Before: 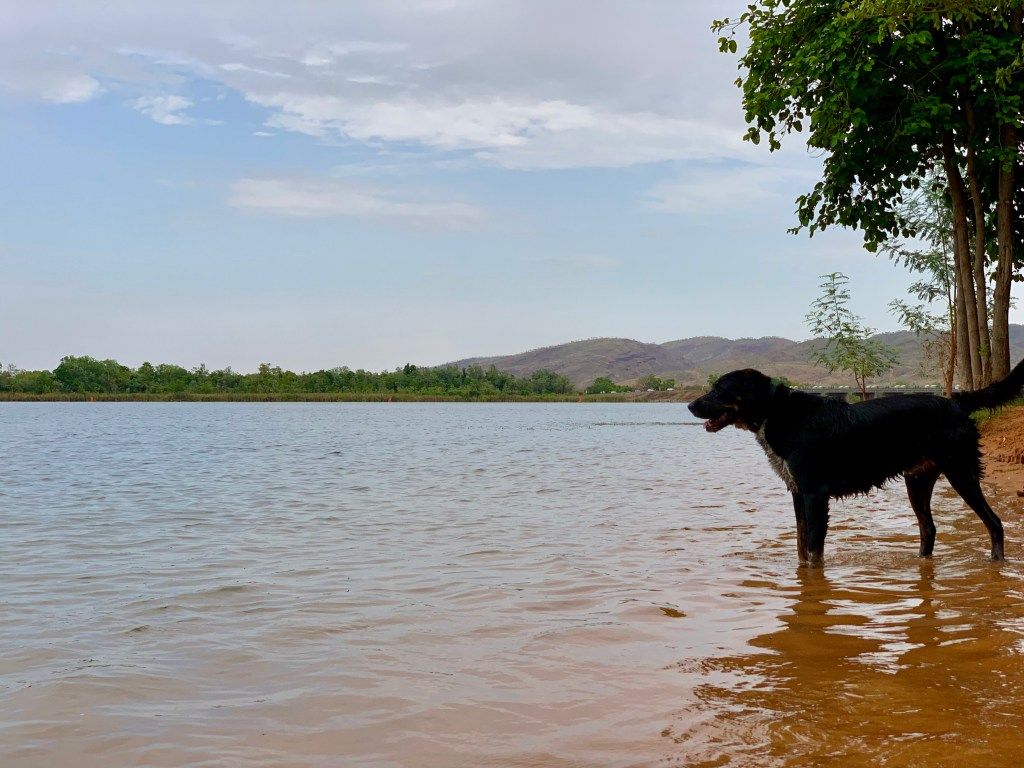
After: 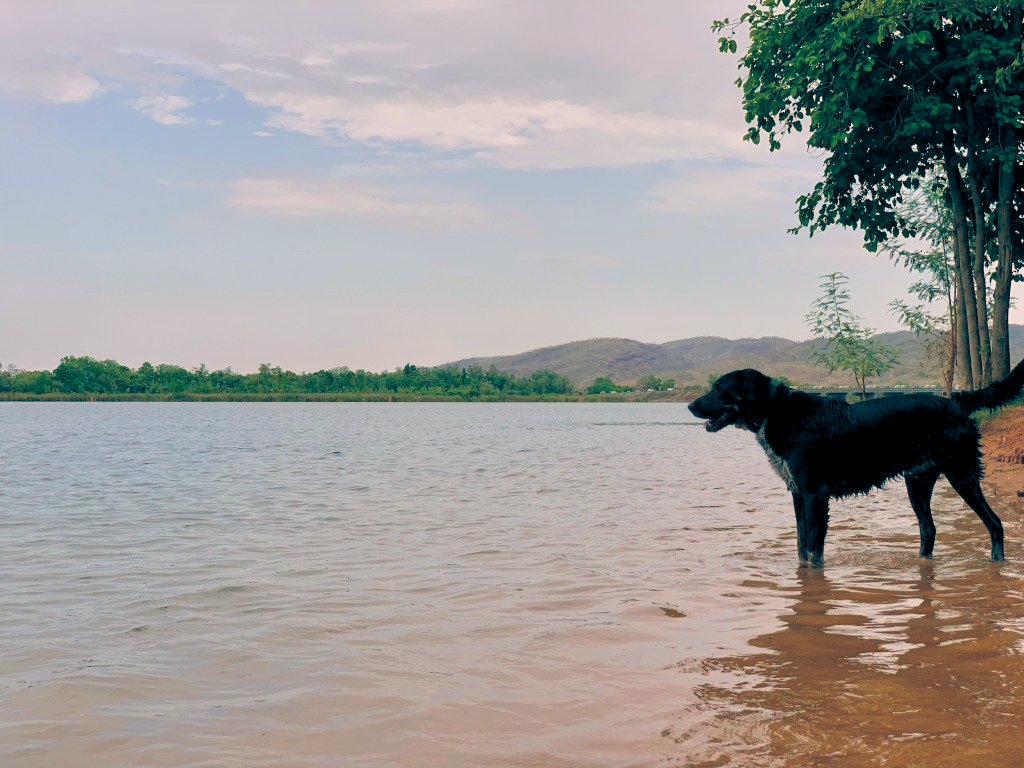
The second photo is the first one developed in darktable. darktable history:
color balance: lift [1.006, 0.985, 1.002, 1.015], gamma [1, 0.953, 1.008, 1.047], gain [1.076, 1.13, 1.004, 0.87]
rgb levels: preserve colors sum RGB, levels [[0.038, 0.433, 0.934], [0, 0.5, 1], [0, 0.5, 1]]
